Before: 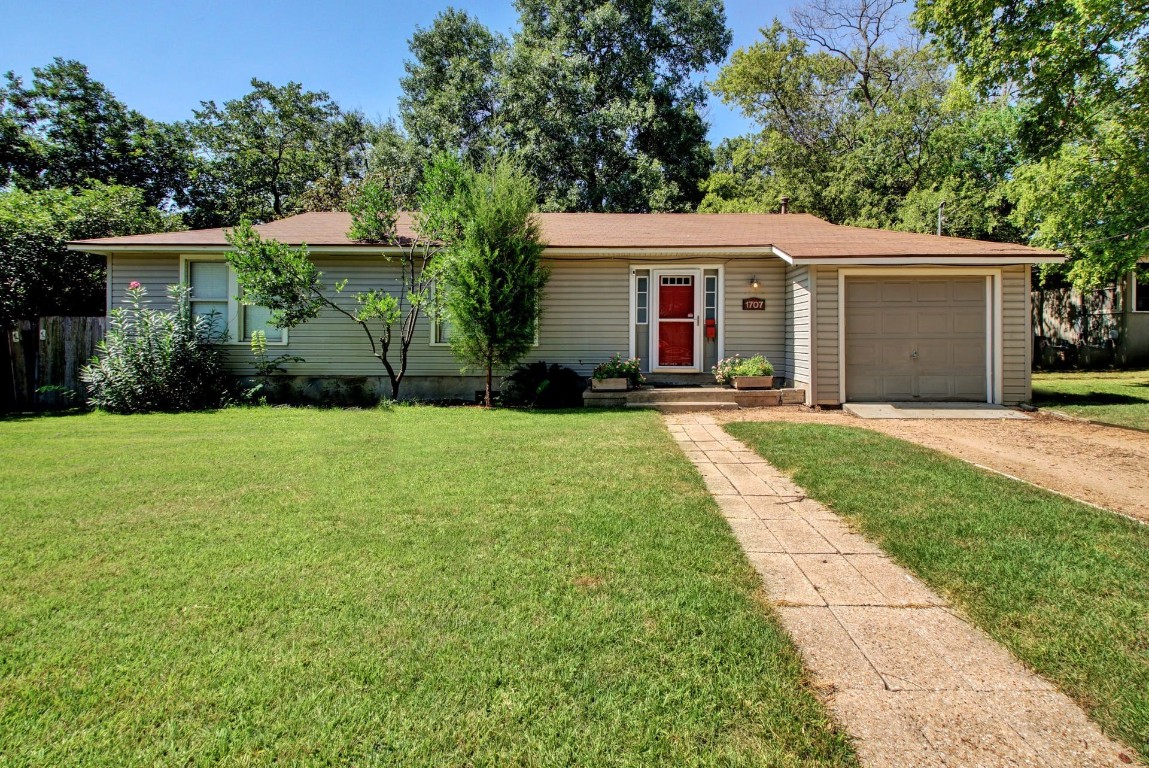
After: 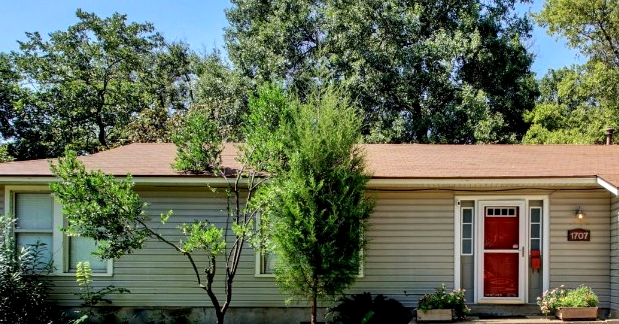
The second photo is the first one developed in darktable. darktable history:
crop: left 15.306%, top 9.065%, right 30.789%, bottom 48.638%
exposure: black level correction 0.002, exposure 0.15 EV, compensate highlight preservation false
